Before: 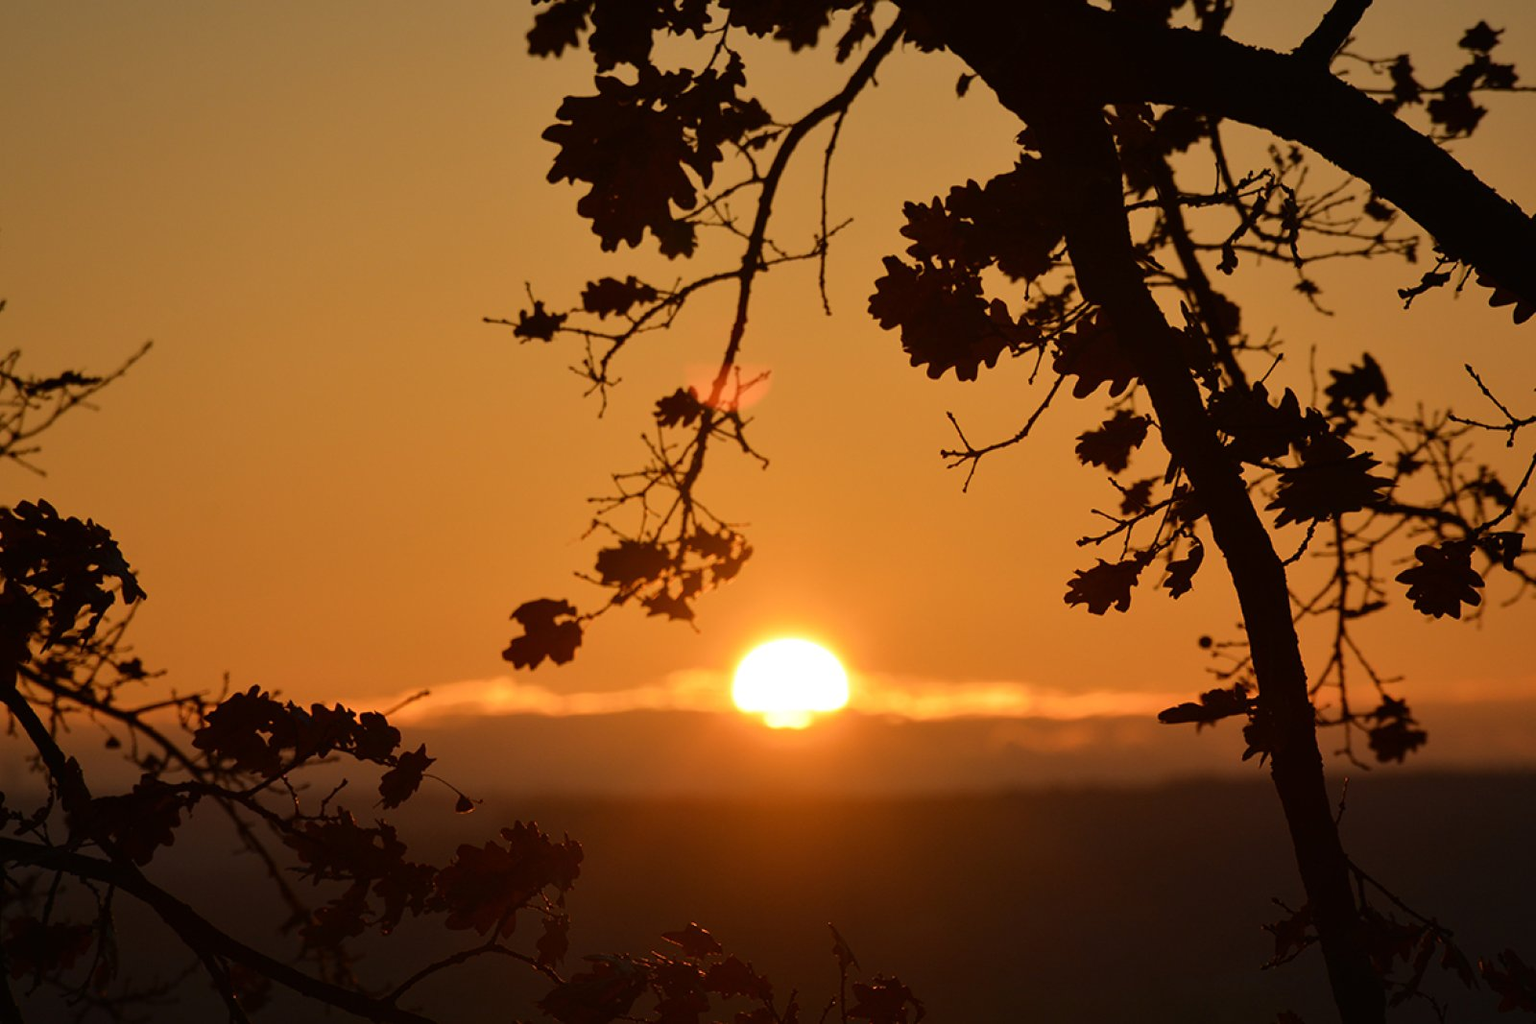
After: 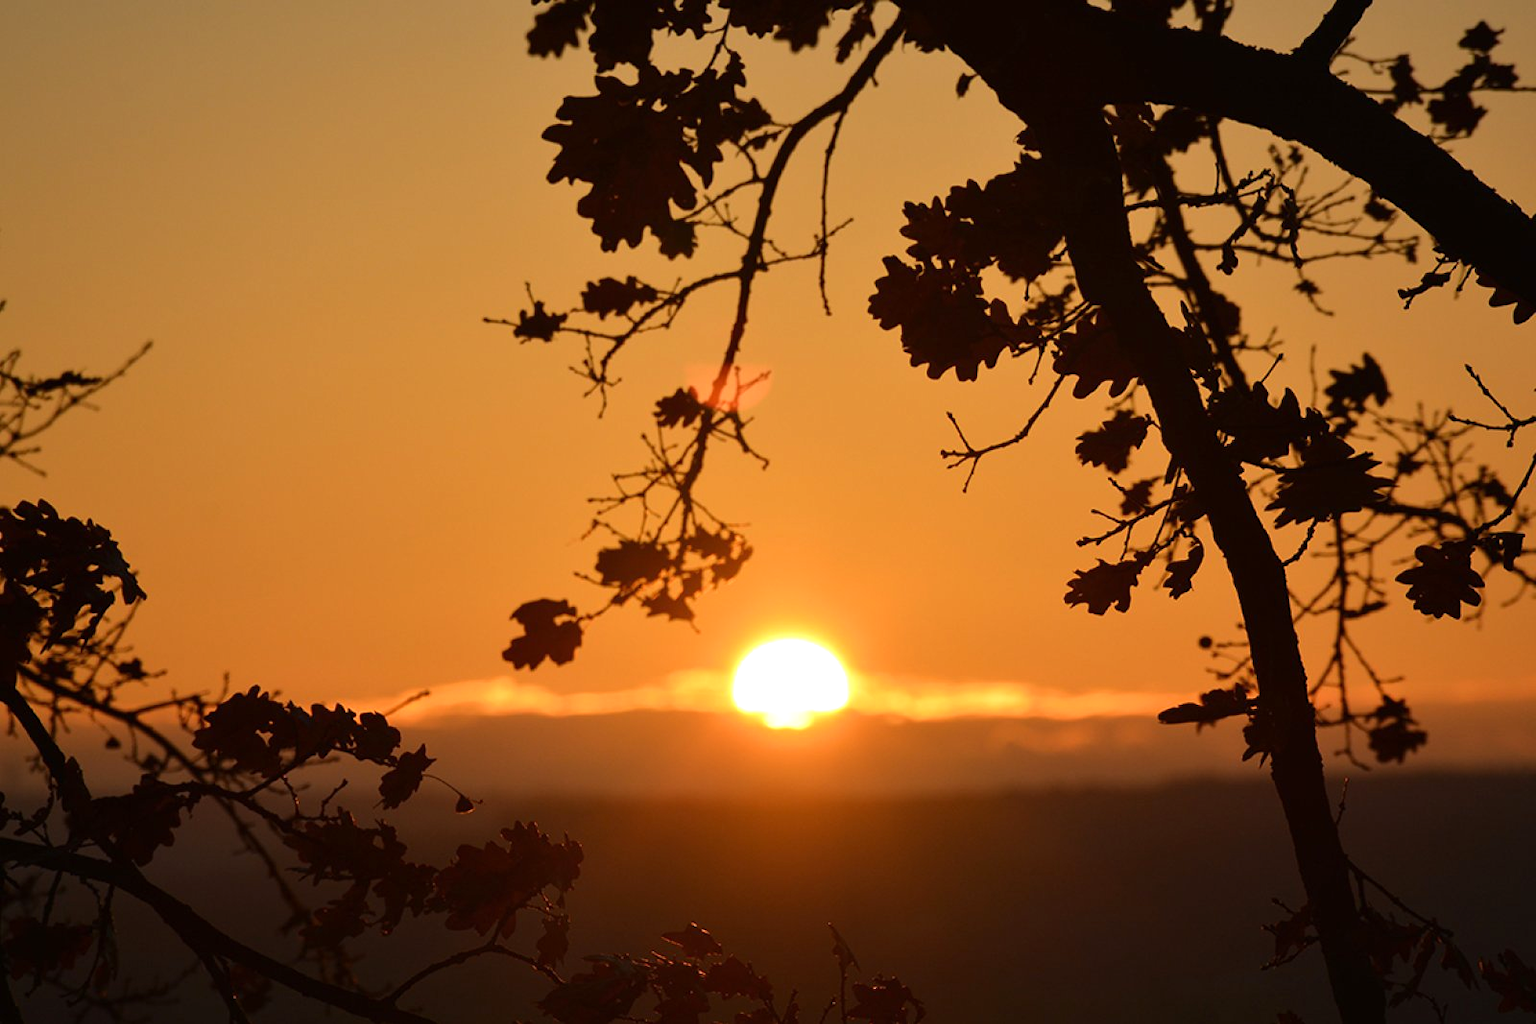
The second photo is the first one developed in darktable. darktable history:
exposure: exposure 0.3 EV, compensate highlight preservation false
